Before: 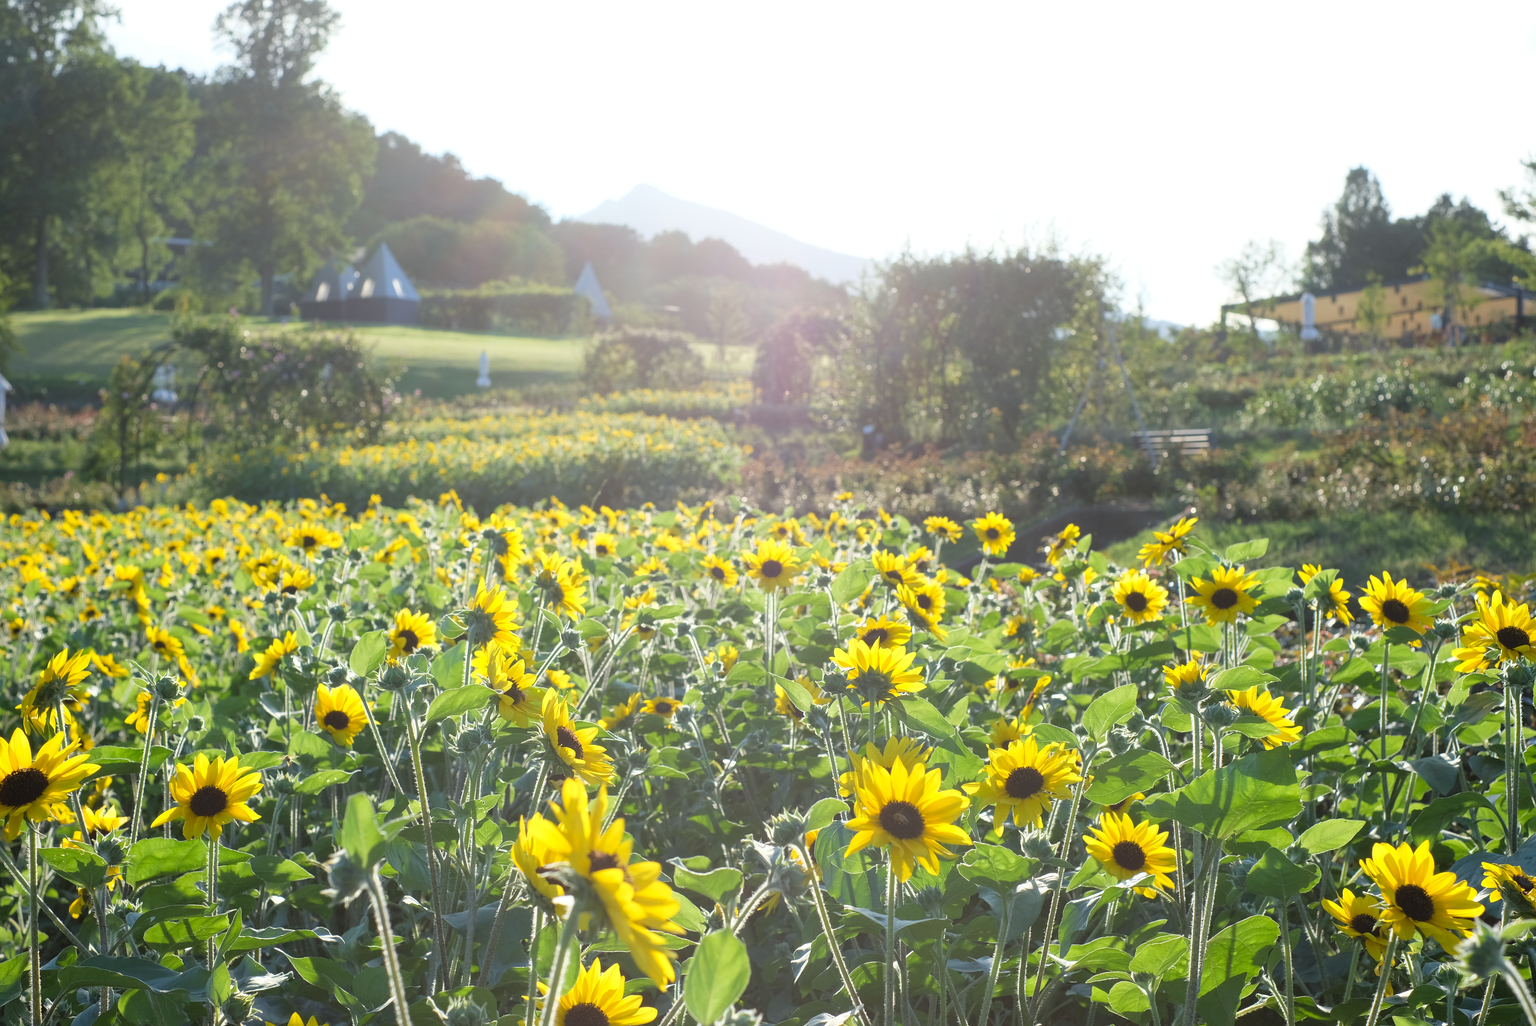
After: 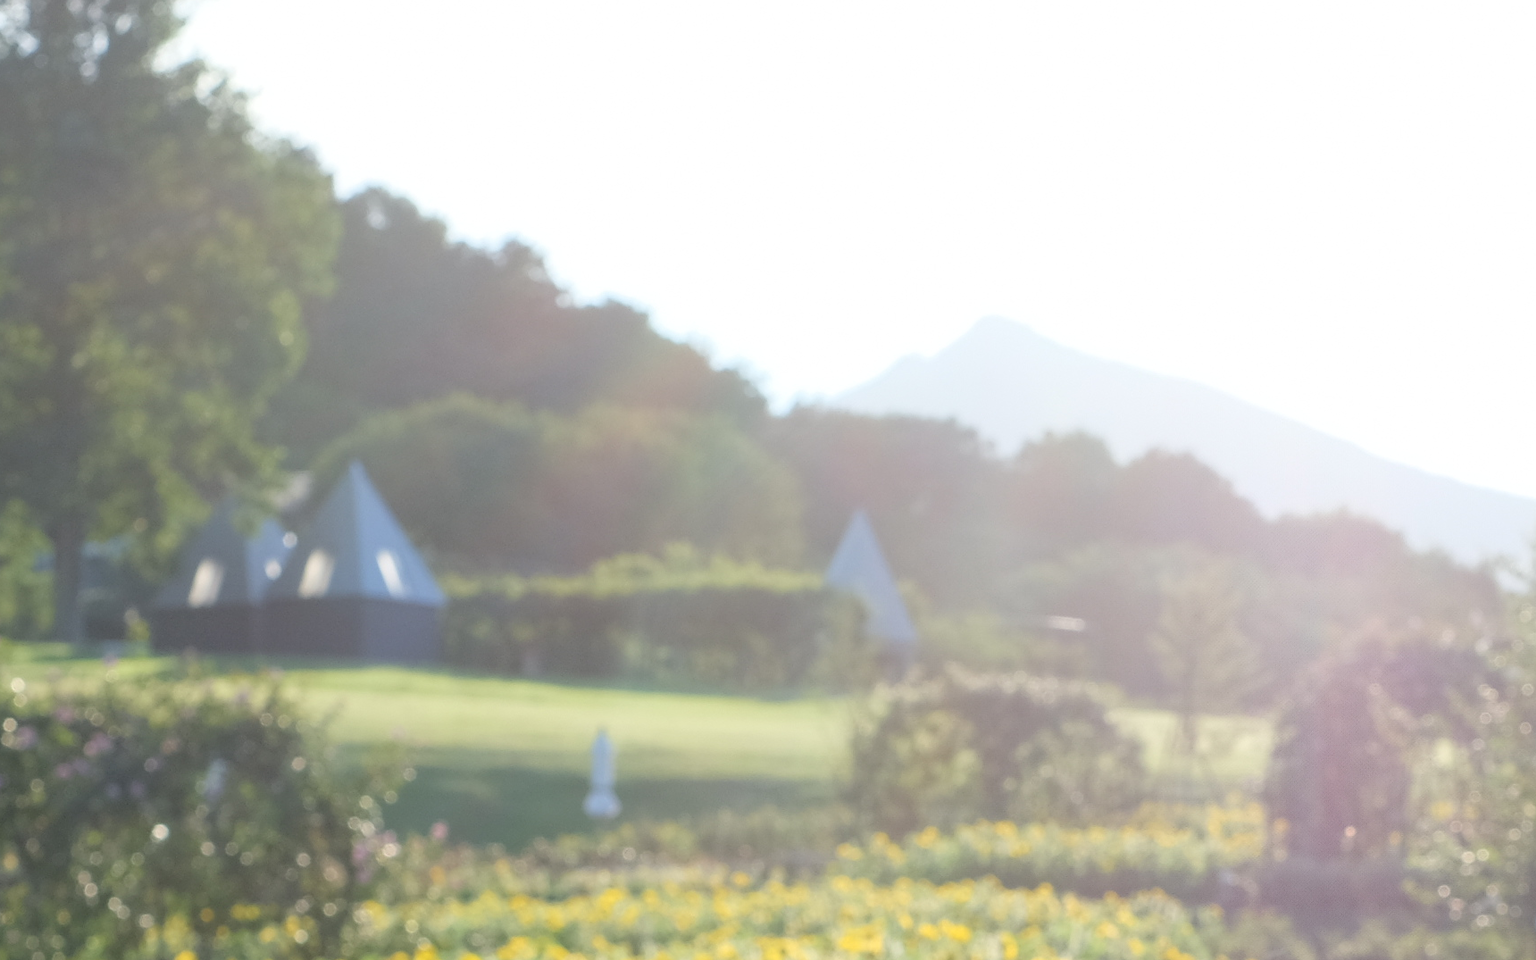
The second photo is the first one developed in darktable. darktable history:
crop: left 15.607%, top 5.435%, right 43.816%, bottom 56.547%
